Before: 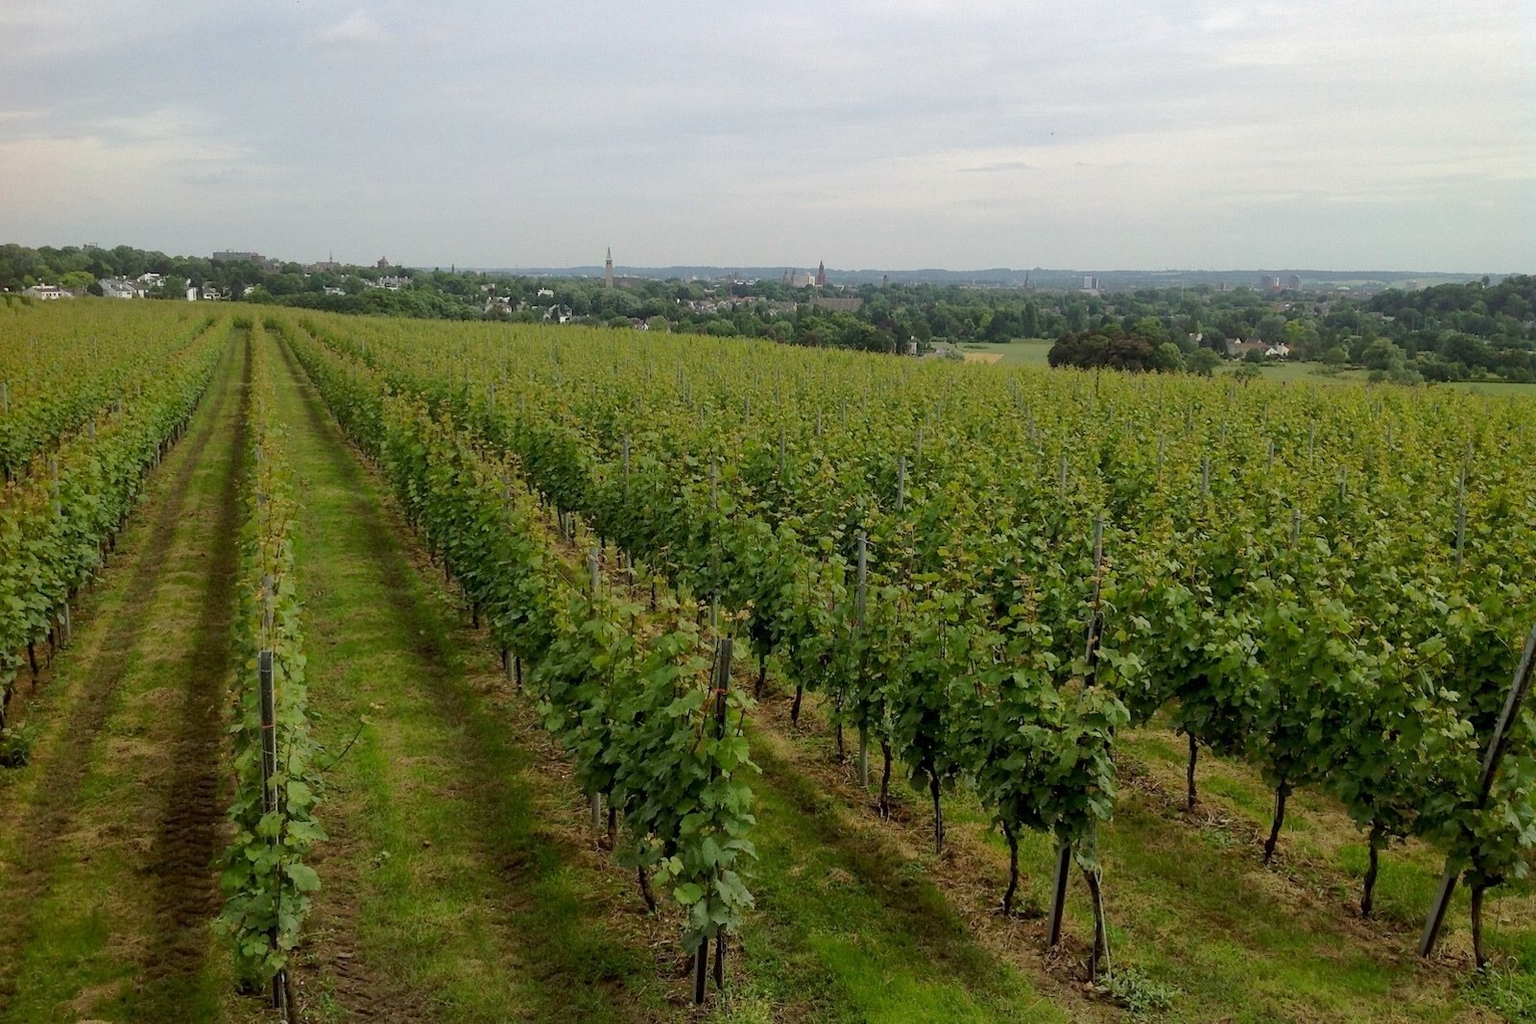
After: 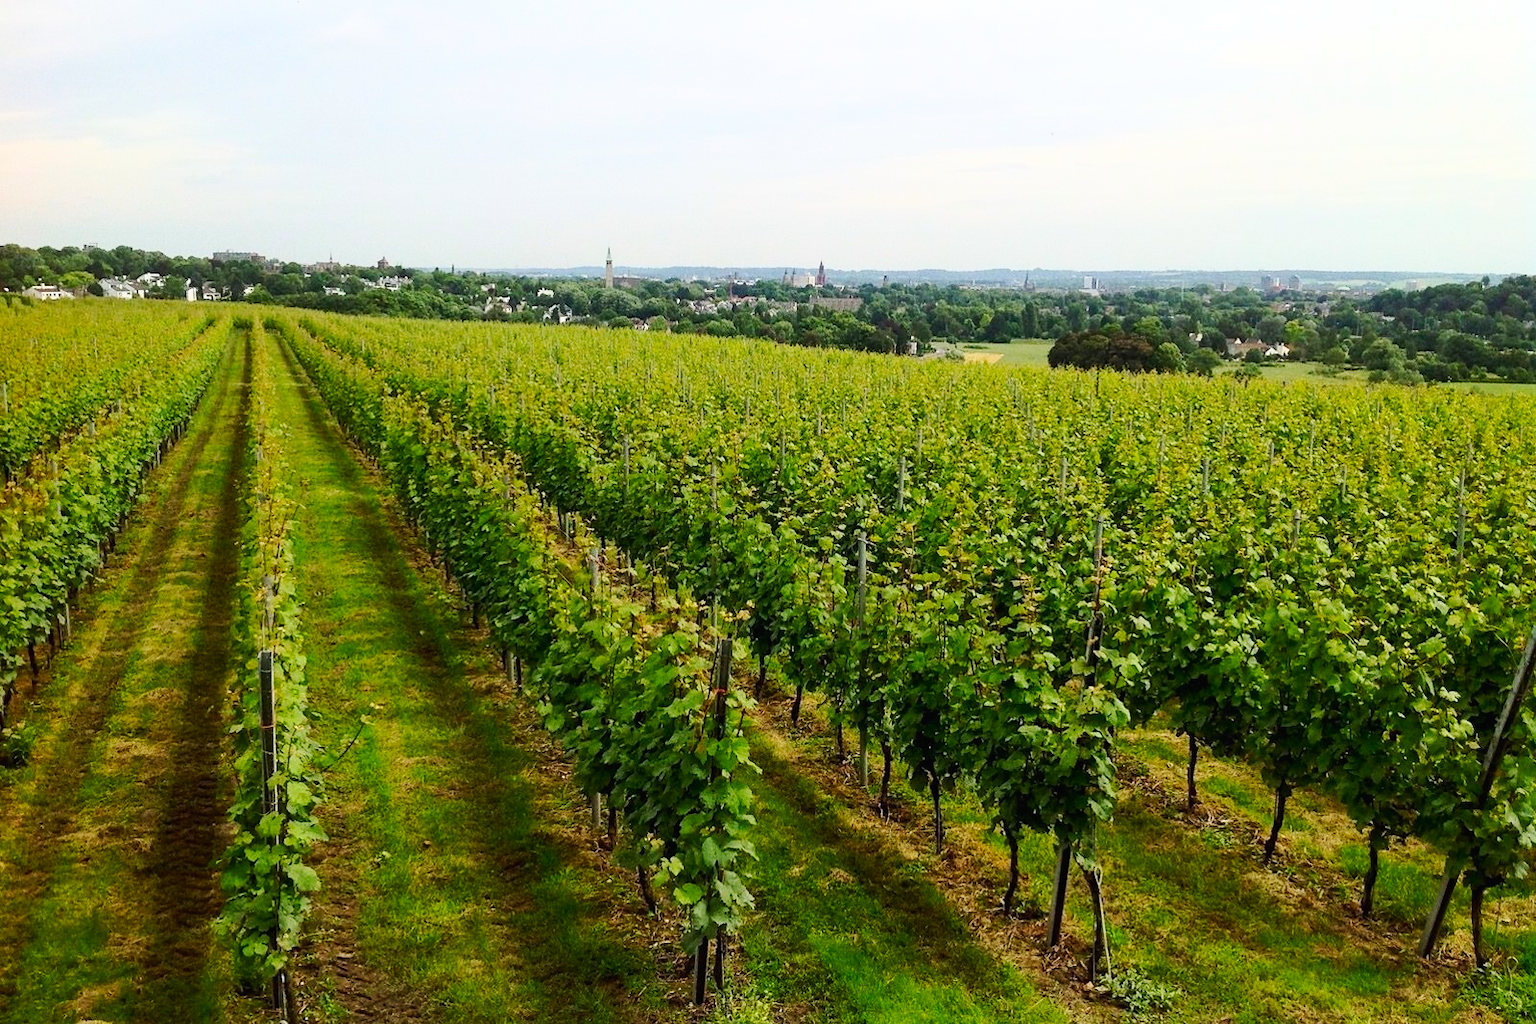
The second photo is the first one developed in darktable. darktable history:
tone curve: curves: ch0 [(0, 0.01) (0.037, 0.032) (0.131, 0.108) (0.275, 0.258) (0.483, 0.512) (0.61, 0.661) (0.696, 0.742) (0.792, 0.834) (0.911, 0.936) (0.997, 0.995)]; ch1 [(0, 0) (0.308, 0.29) (0.425, 0.411) (0.503, 0.502) (0.551, 0.563) (0.683, 0.706) (0.746, 0.77) (1, 1)]; ch2 [(0, 0) (0.246, 0.233) (0.36, 0.352) (0.415, 0.415) (0.485, 0.487) (0.502, 0.502) (0.525, 0.523) (0.545, 0.552) (0.587, 0.6) (0.636, 0.652) (0.711, 0.729) (0.845, 0.855) (0.998, 0.977)], preserve colors none
exposure: exposure 0.203 EV, compensate exposure bias true, compensate highlight preservation false
haze removal: compatibility mode true, adaptive false
contrast brightness saturation: contrast 0.233, brightness 0.098, saturation 0.295
shadows and highlights: shadows -0.395, highlights 40.17
